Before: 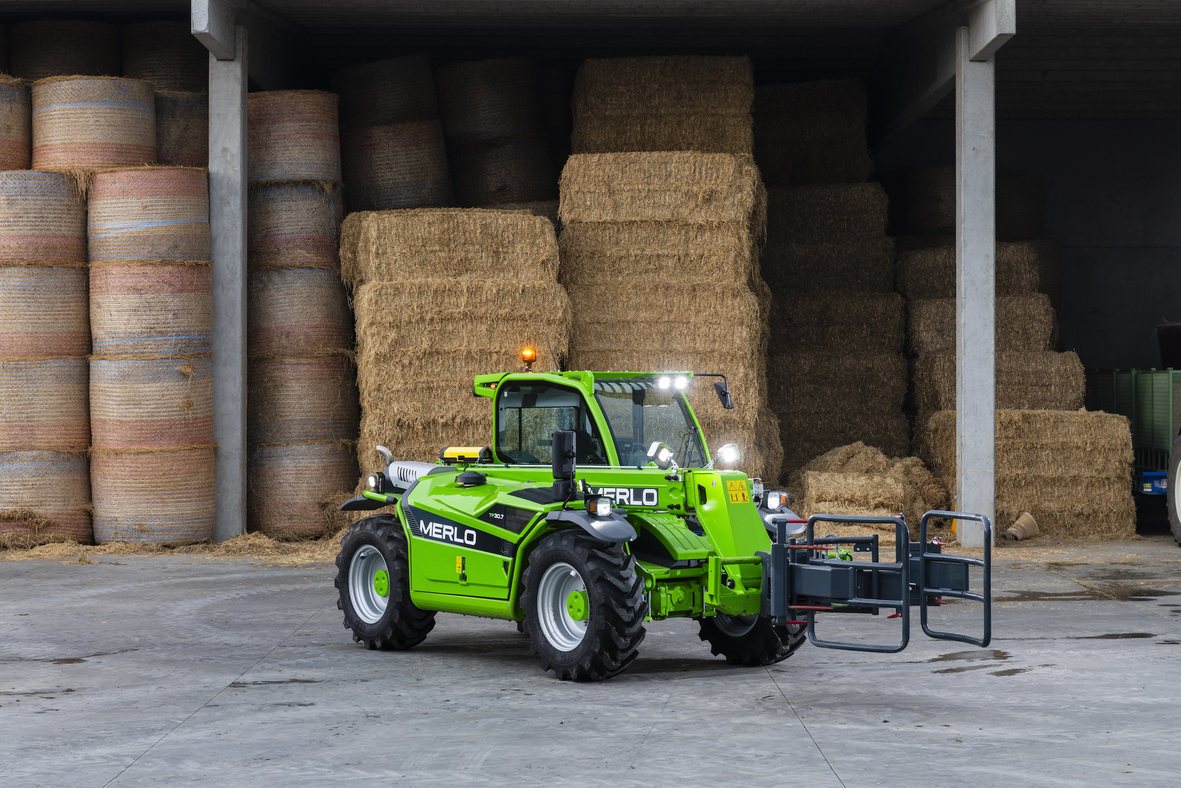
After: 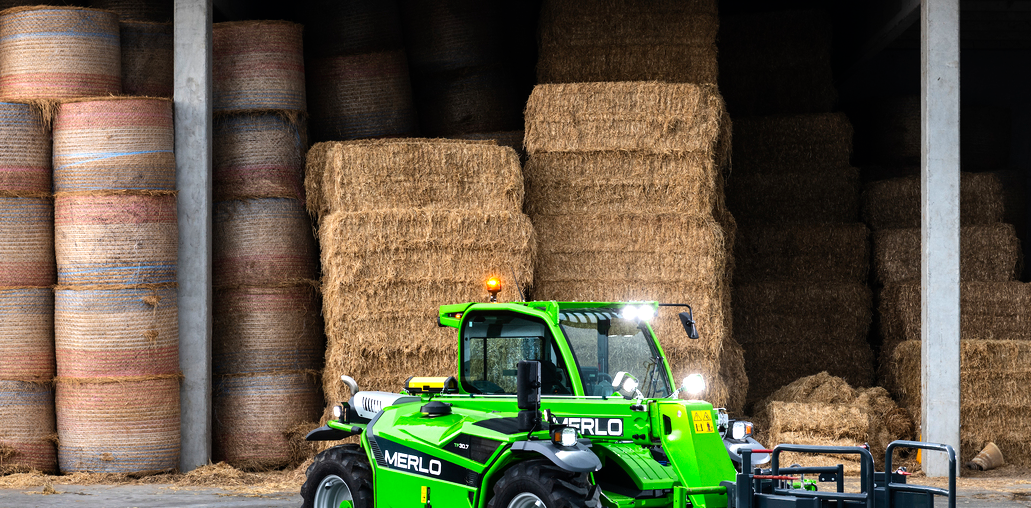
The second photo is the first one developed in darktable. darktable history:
tone equalizer: -8 EV -0.75 EV, -7 EV -0.7 EV, -6 EV -0.6 EV, -5 EV -0.4 EV, -3 EV 0.4 EV, -2 EV 0.6 EV, -1 EV 0.7 EV, +0 EV 0.75 EV, edges refinement/feathering 500, mask exposure compensation -1.57 EV, preserve details no
crop: left 3.015%, top 8.969%, right 9.647%, bottom 26.457%
